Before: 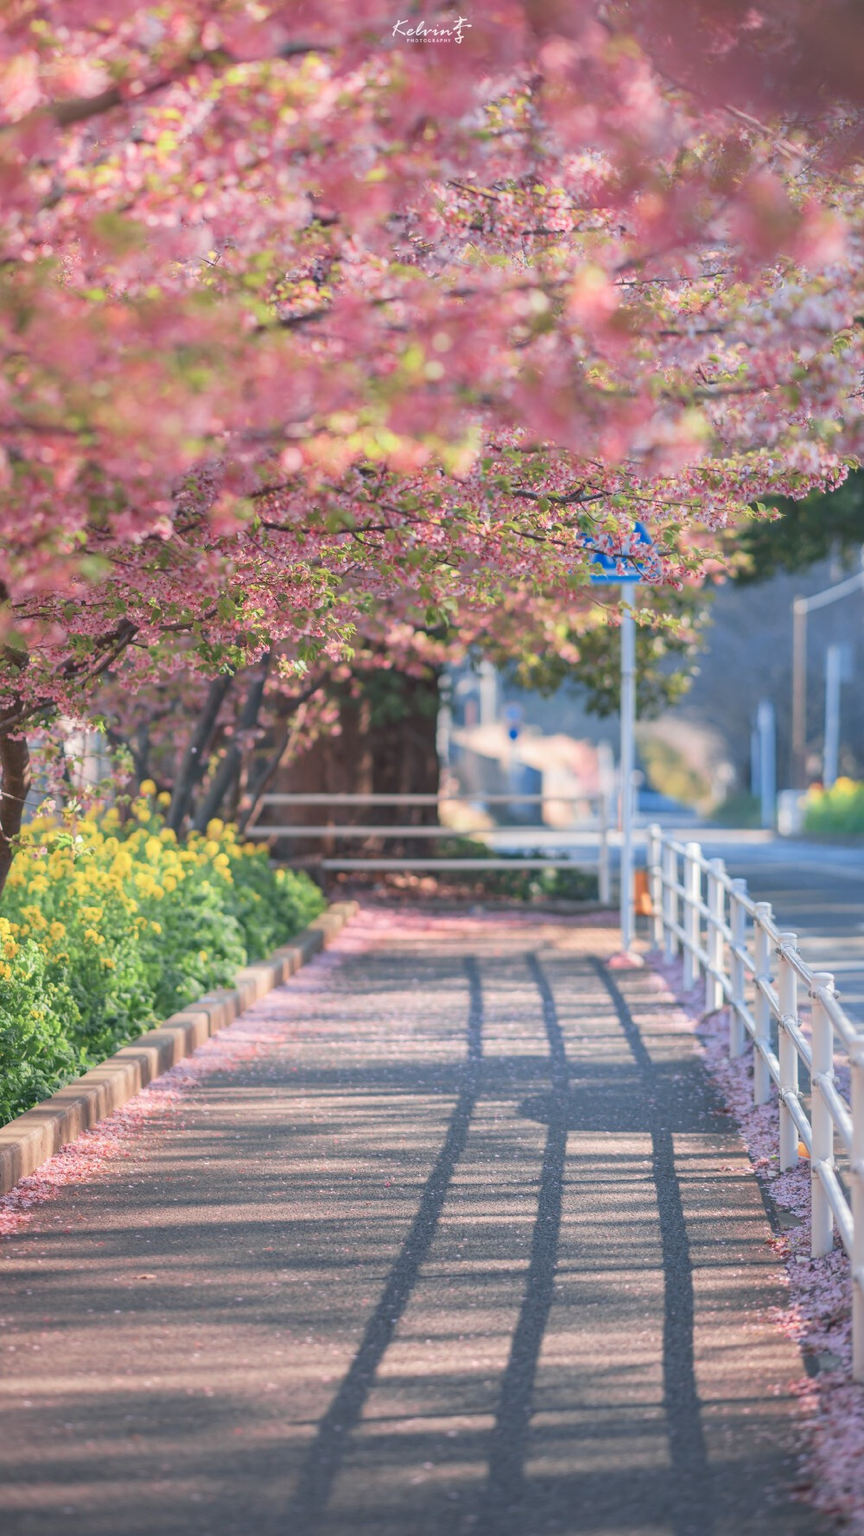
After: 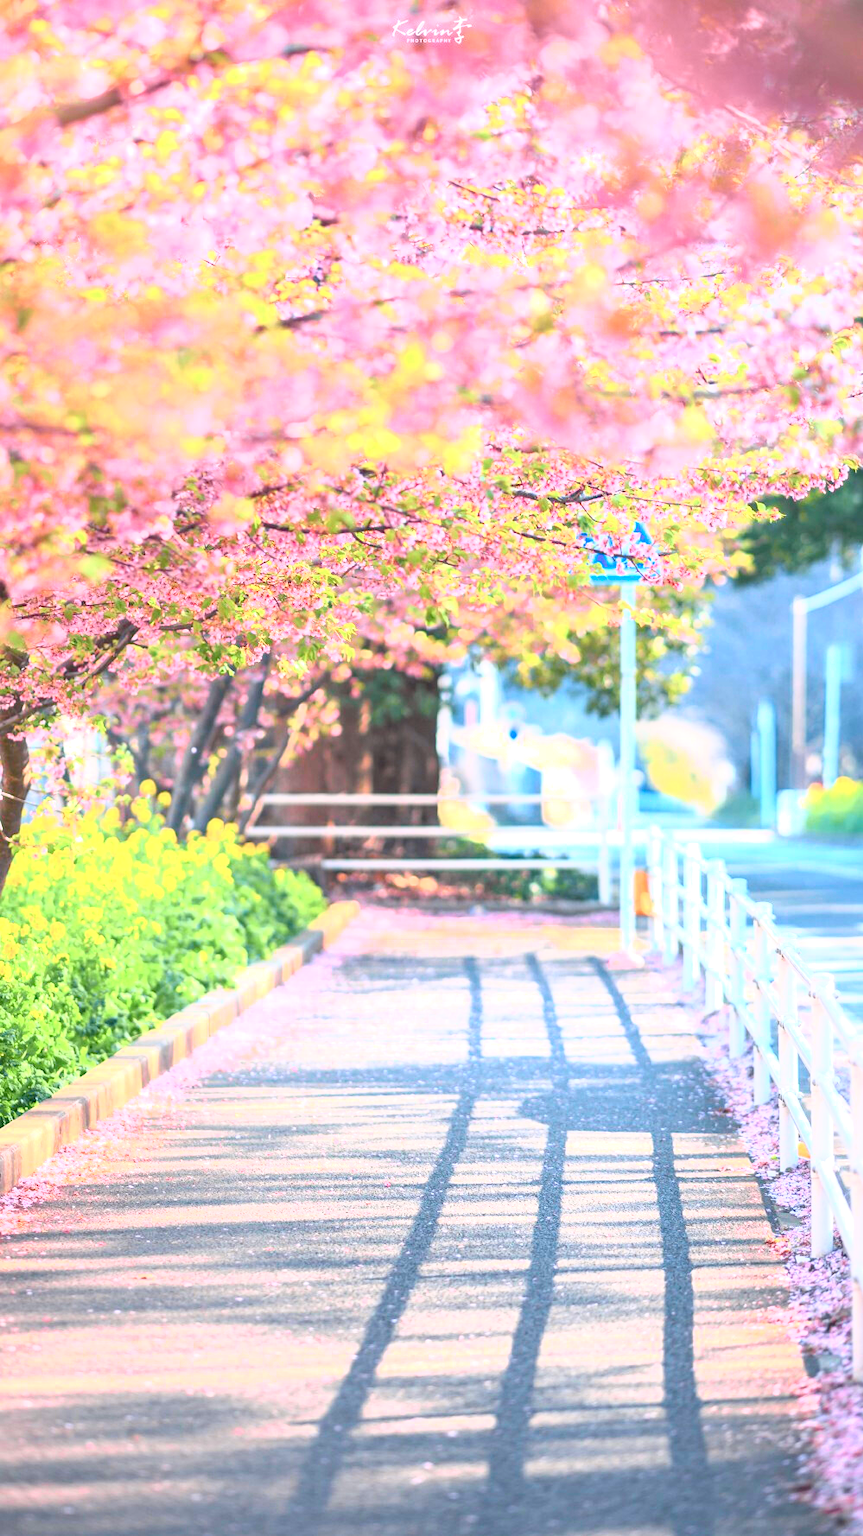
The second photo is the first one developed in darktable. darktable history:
tone curve: curves: ch0 [(0, 0.018) (0.162, 0.128) (0.434, 0.478) (0.667, 0.785) (0.819, 0.943) (1, 0.991)]; ch1 [(0, 0) (0.402, 0.36) (0.476, 0.449) (0.506, 0.505) (0.523, 0.518) (0.579, 0.626) (0.641, 0.668) (0.693, 0.745) (0.861, 0.934) (1, 1)]; ch2 [(0, 0) (0.424, 0.388) (0.483, 0.472) (0.503, 0.505) (0.521, 0.519) (0.547, 0.581) (0.582, 0.648) (0.699, 0.759) (0.997, 0.858)], color space Lab, independent channels, preserve colors none
exposure: black level correction 0, exposure 1 EV, compensate highlight preservation false
